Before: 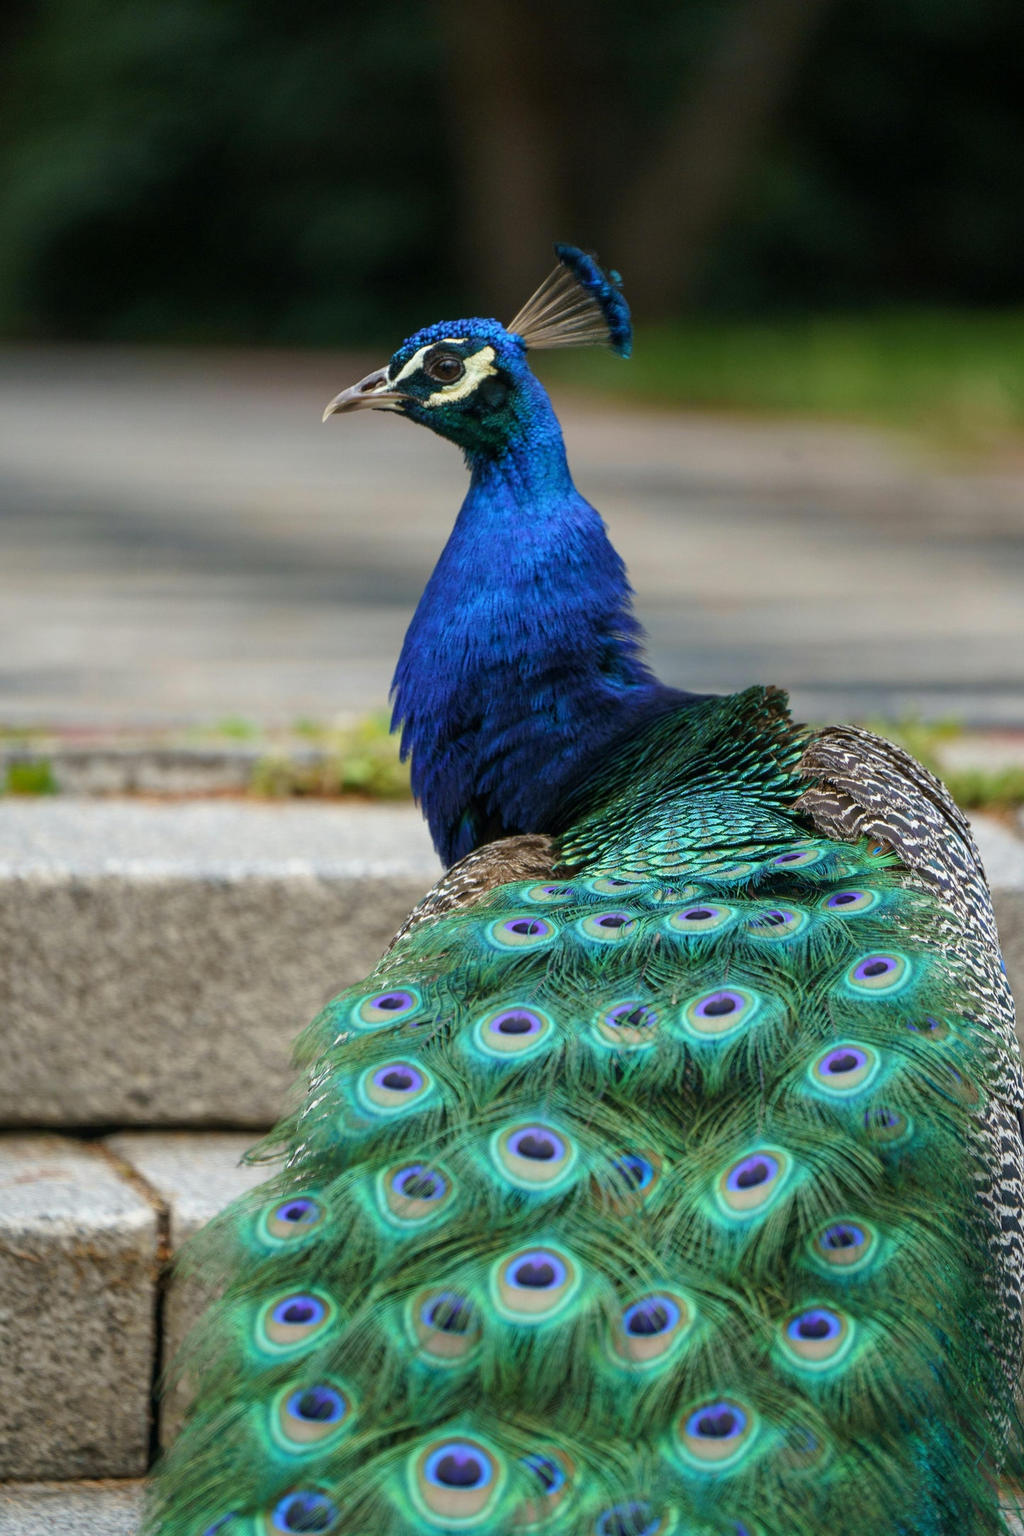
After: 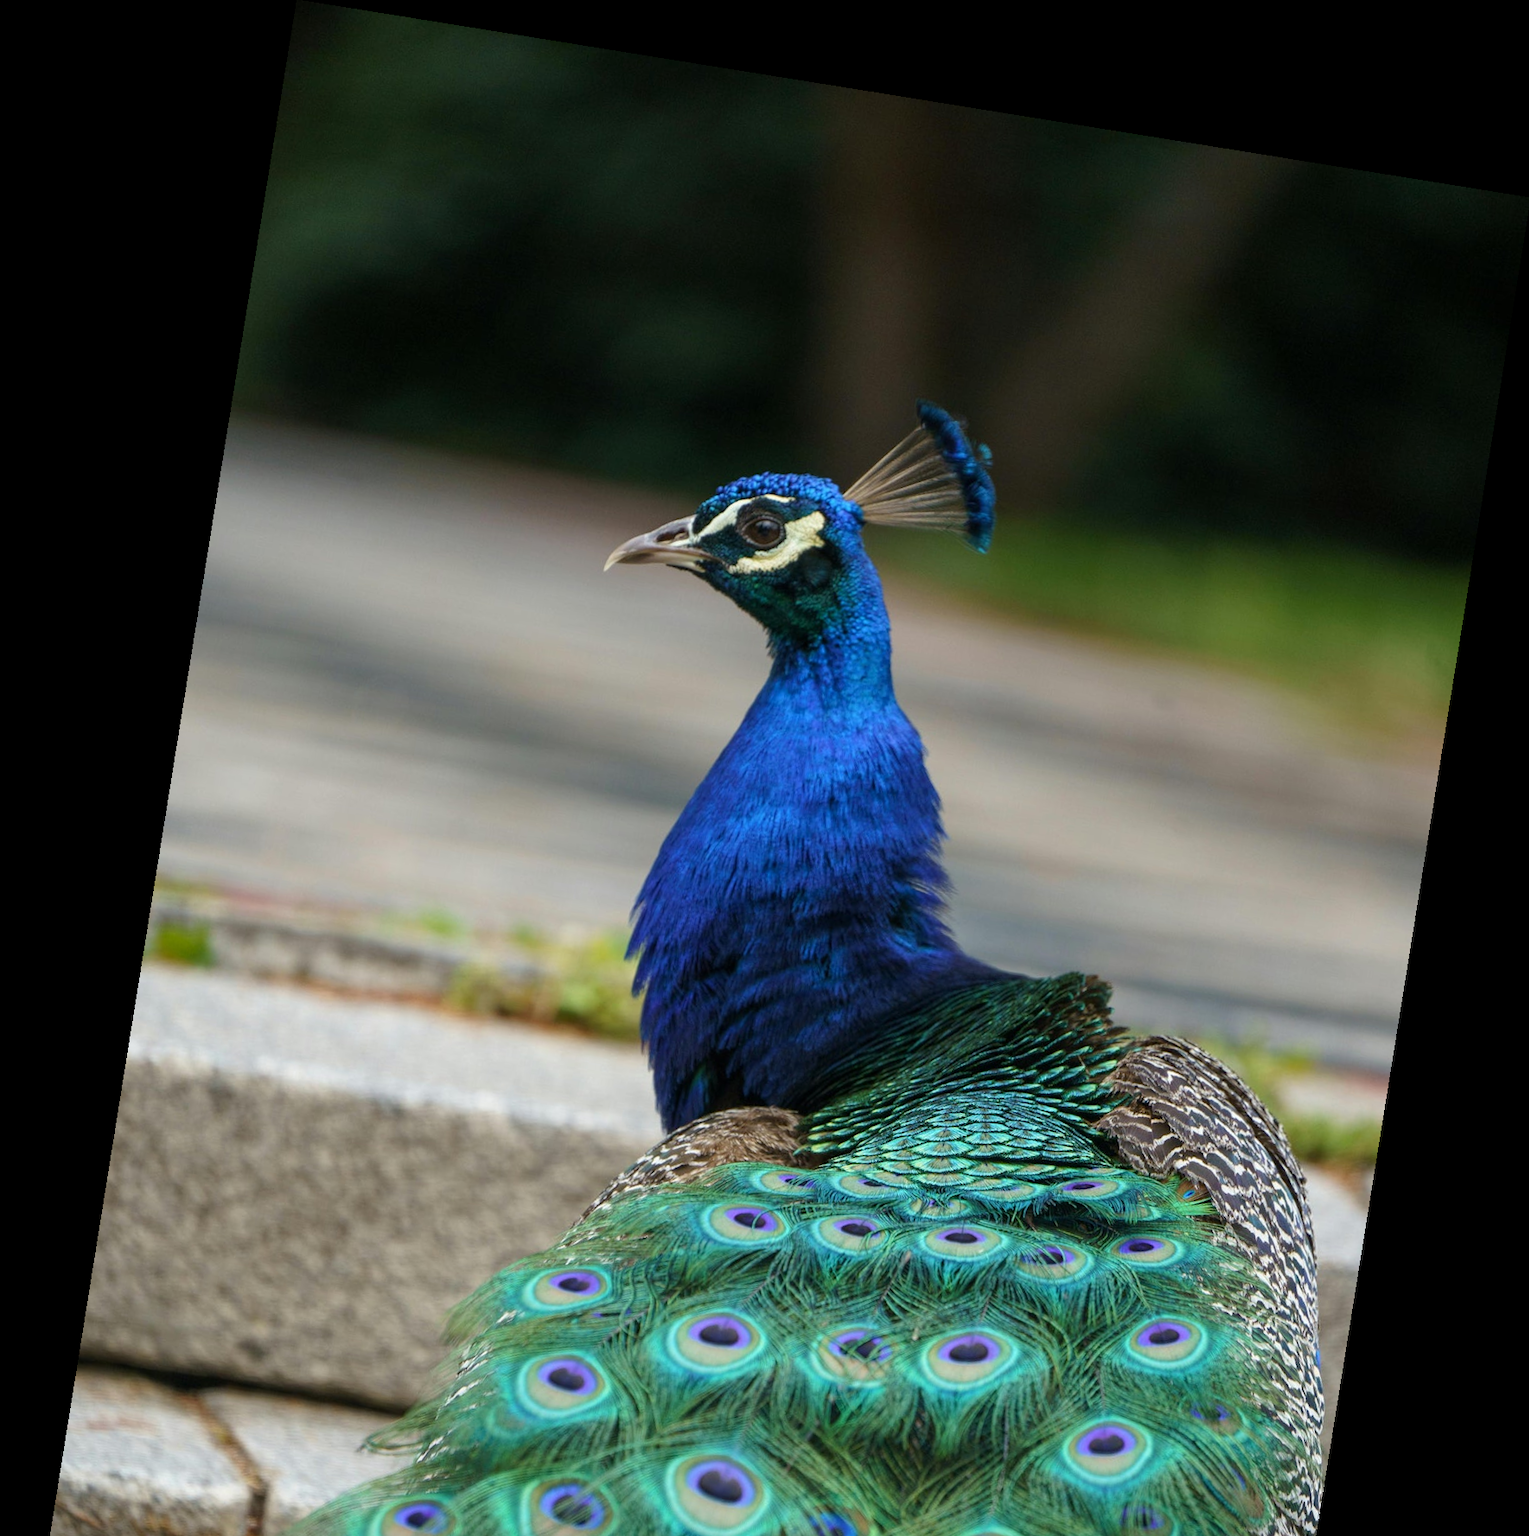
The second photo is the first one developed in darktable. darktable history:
rotate and perspective: rotation 9.12°, automatic cropping off
crop: bottom 24.988%
